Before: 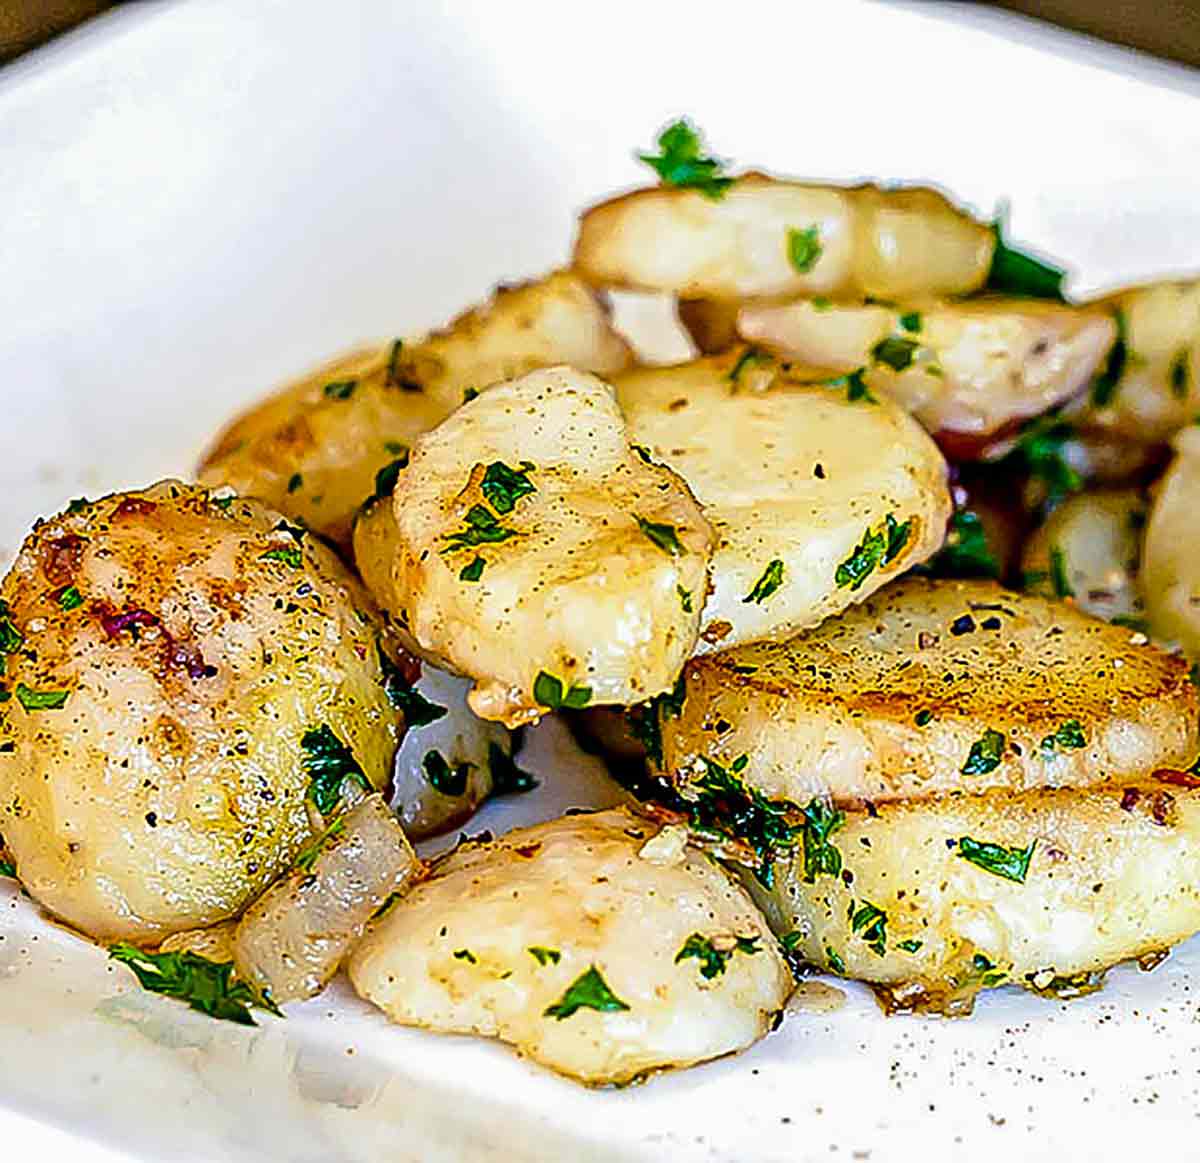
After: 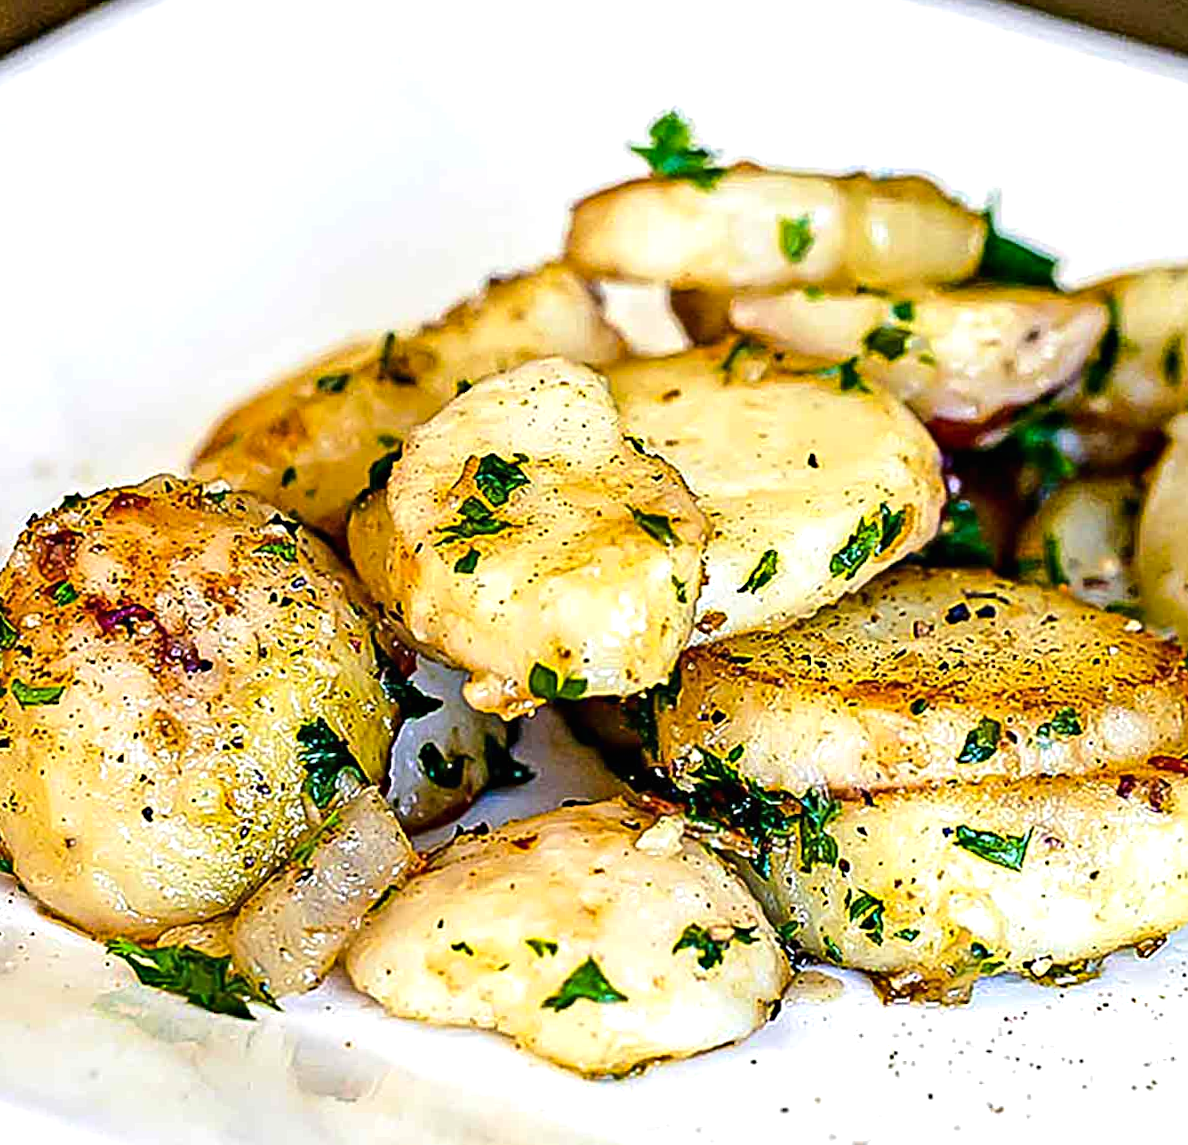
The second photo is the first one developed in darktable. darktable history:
local contrast: mode bilateral grid, contrast 100, coarseness 100, detail 91%, midtone range 0.2
tone equalizer: -8 EV -0.417 EV, -7 EV -0.389 EV, -6 EV -0.333 EV, -5 EV -0.222 EV, -3 EV 0.222 EV, -2 EV 0.333 EV, -1 EV 0.389 EV, +0 EV 0.417 EV, edges refinement/feathering 500, mask exposure compensation -1.57 EV, preserve details no
rotate and perspective: rotation -0.45°, automatic cropping original format, crop left 0.008, crop right 0.992, crop top 0.012, crop bottom 0.988
haze removal: compatibility mode true, adaptive false
